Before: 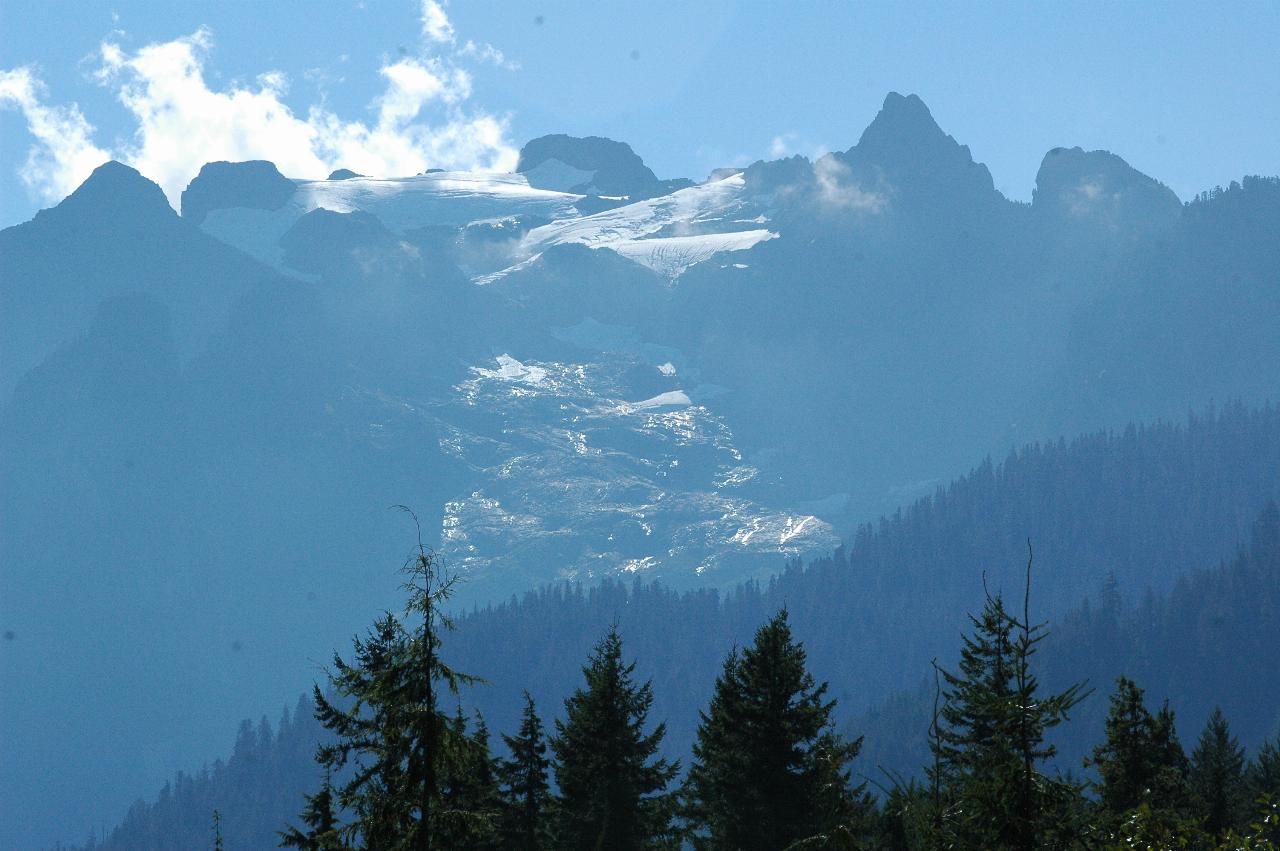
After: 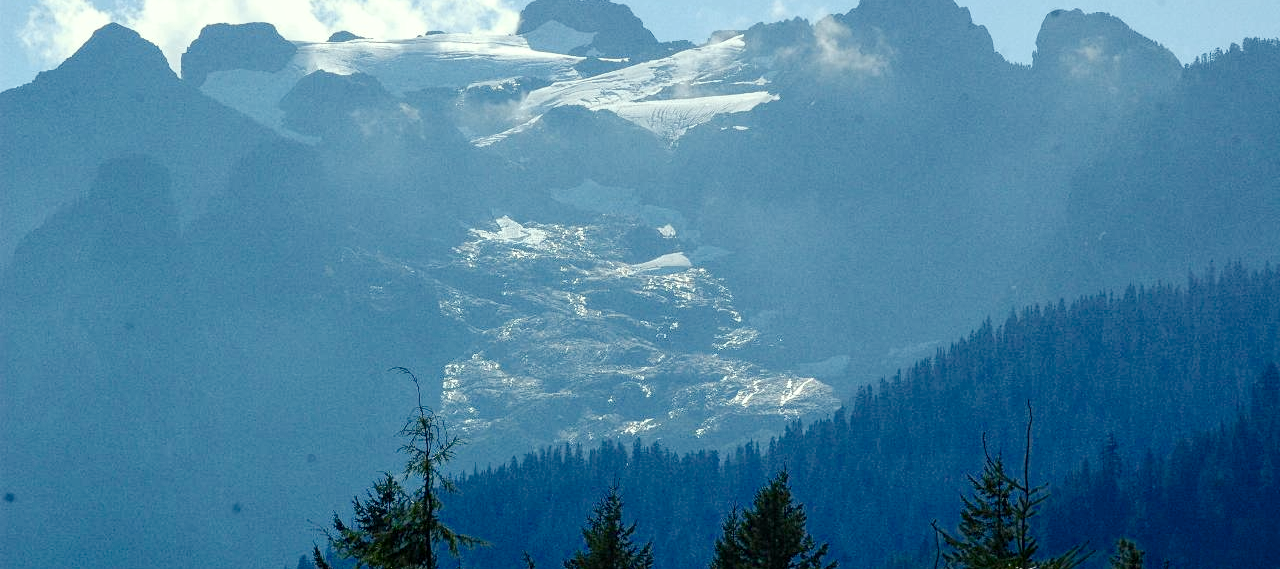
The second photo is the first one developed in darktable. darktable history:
crop: top 16.332%, bottom 16.713%
local contrast: detail 114%
color correction: highlights a* -4.55, highlights b* 5.06, saturation 0.948
color balance rgb: perceptual saturation grading › global saturation 0.503%, perceptual saturation grading › highlights -33.147%, perceptual saturation grading › mid-tones 15.049%, perceptual saturation grading › shadows 49.041%, saturation formula JzAzBz (2021)
